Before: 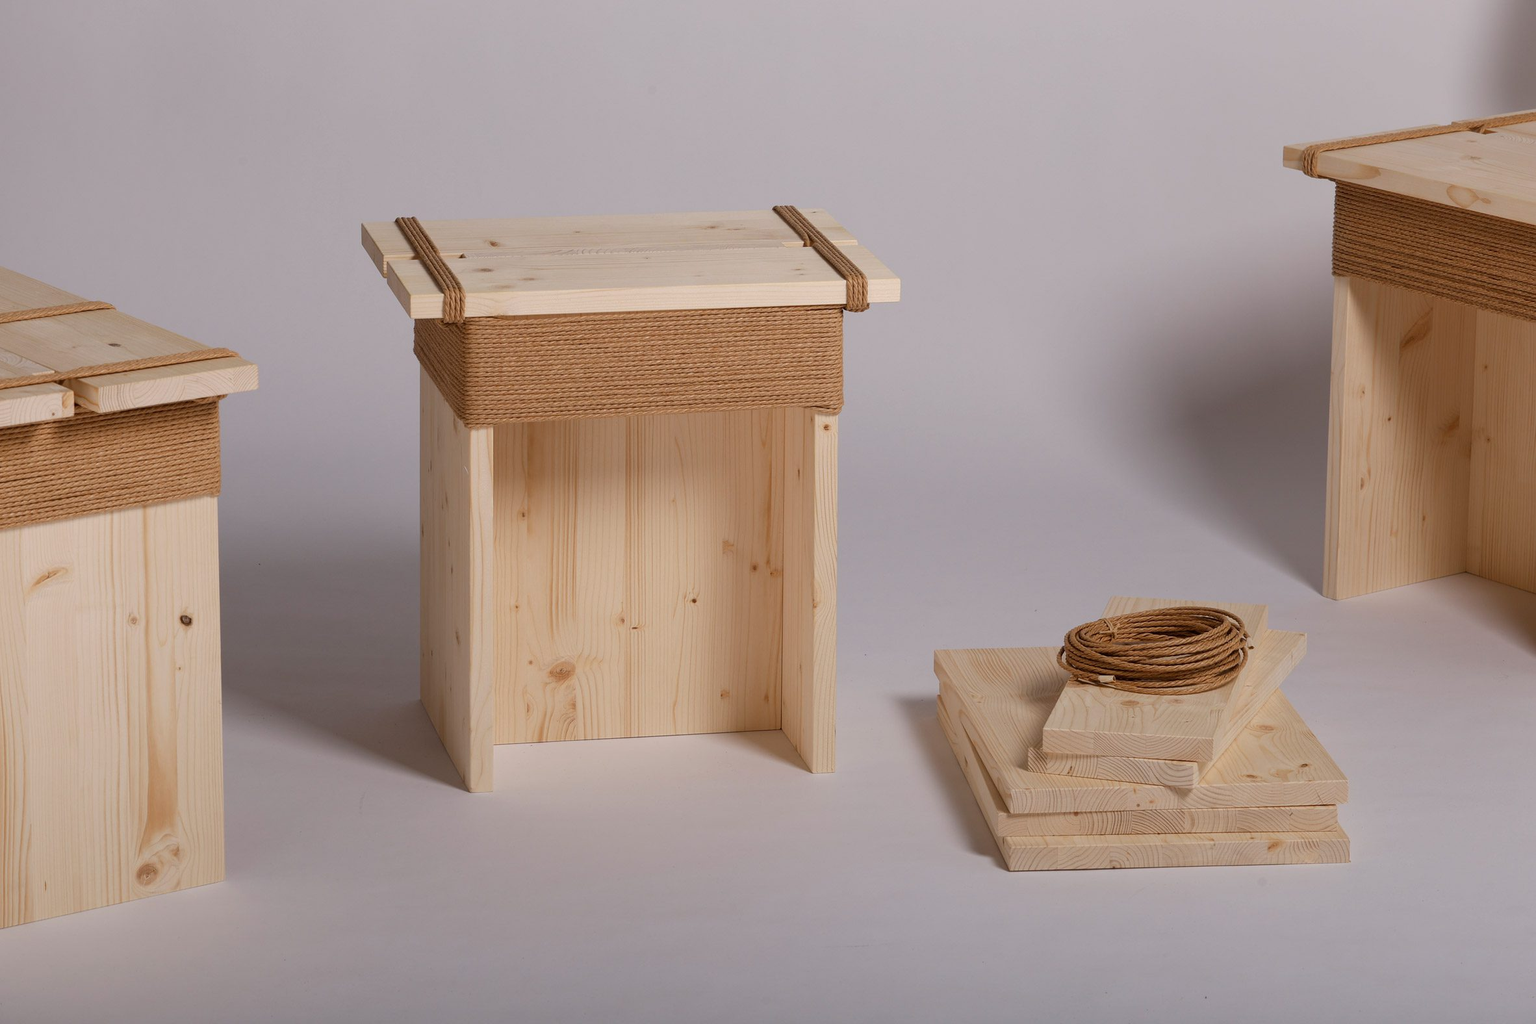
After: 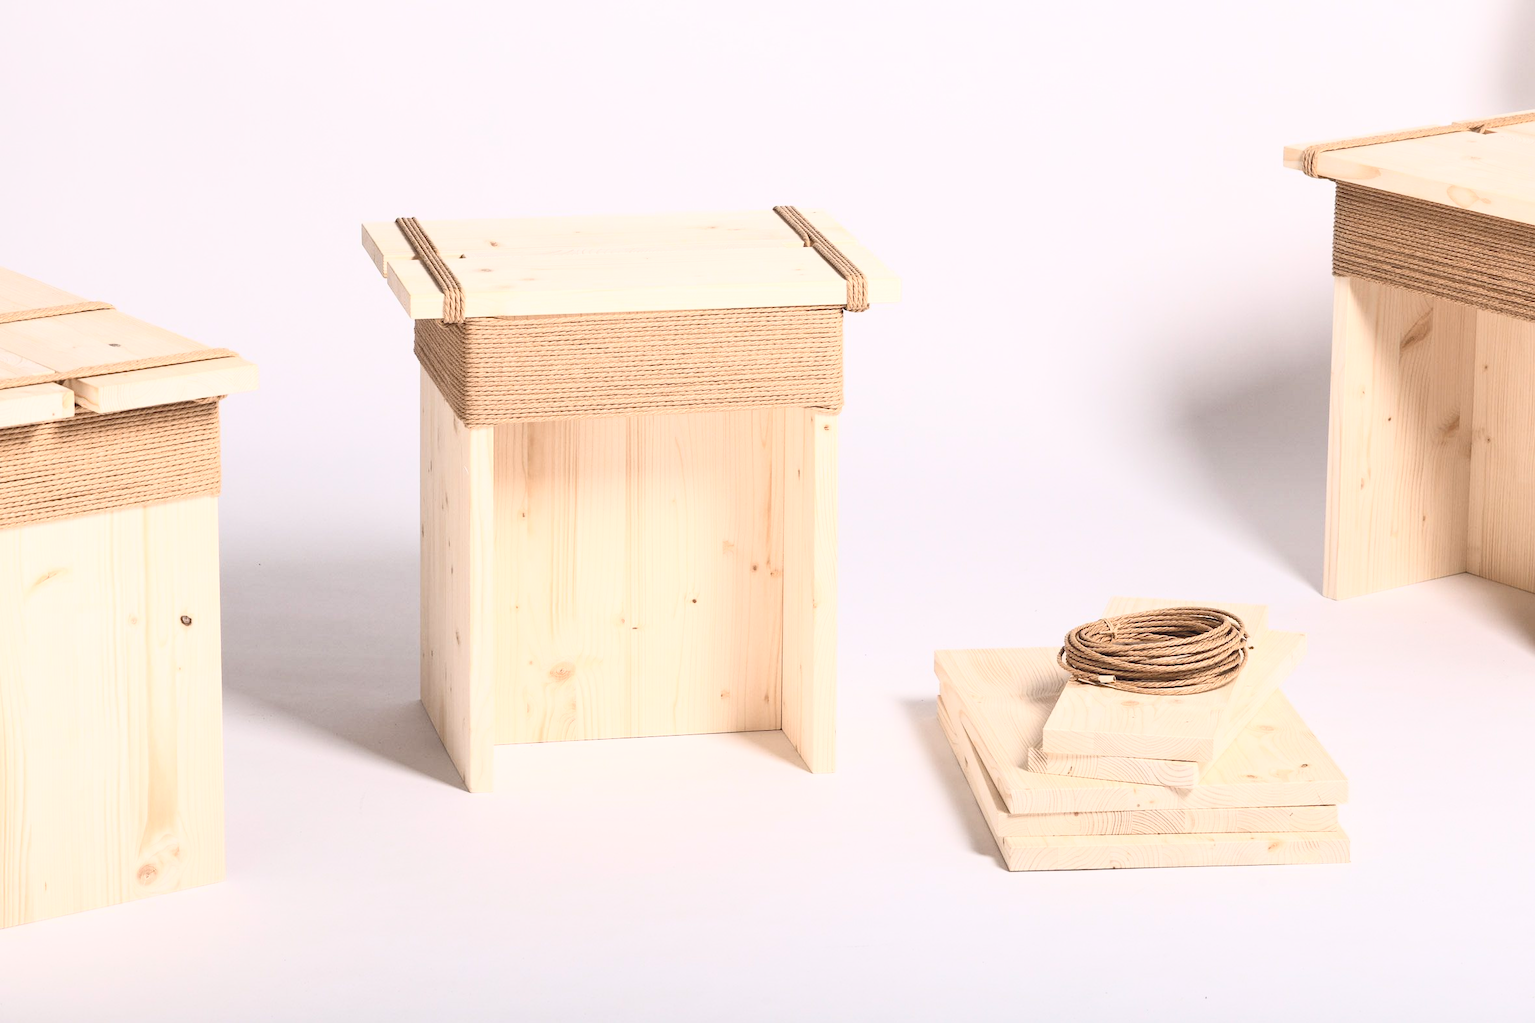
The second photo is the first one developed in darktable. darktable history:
exposure: black level correction 0, exposure 0.702 EV, compensate exposure bias true, compensate highlight preservation false
contrast brightness saturation: contrast 0.416, brightness 0.557, saturation -0.183
